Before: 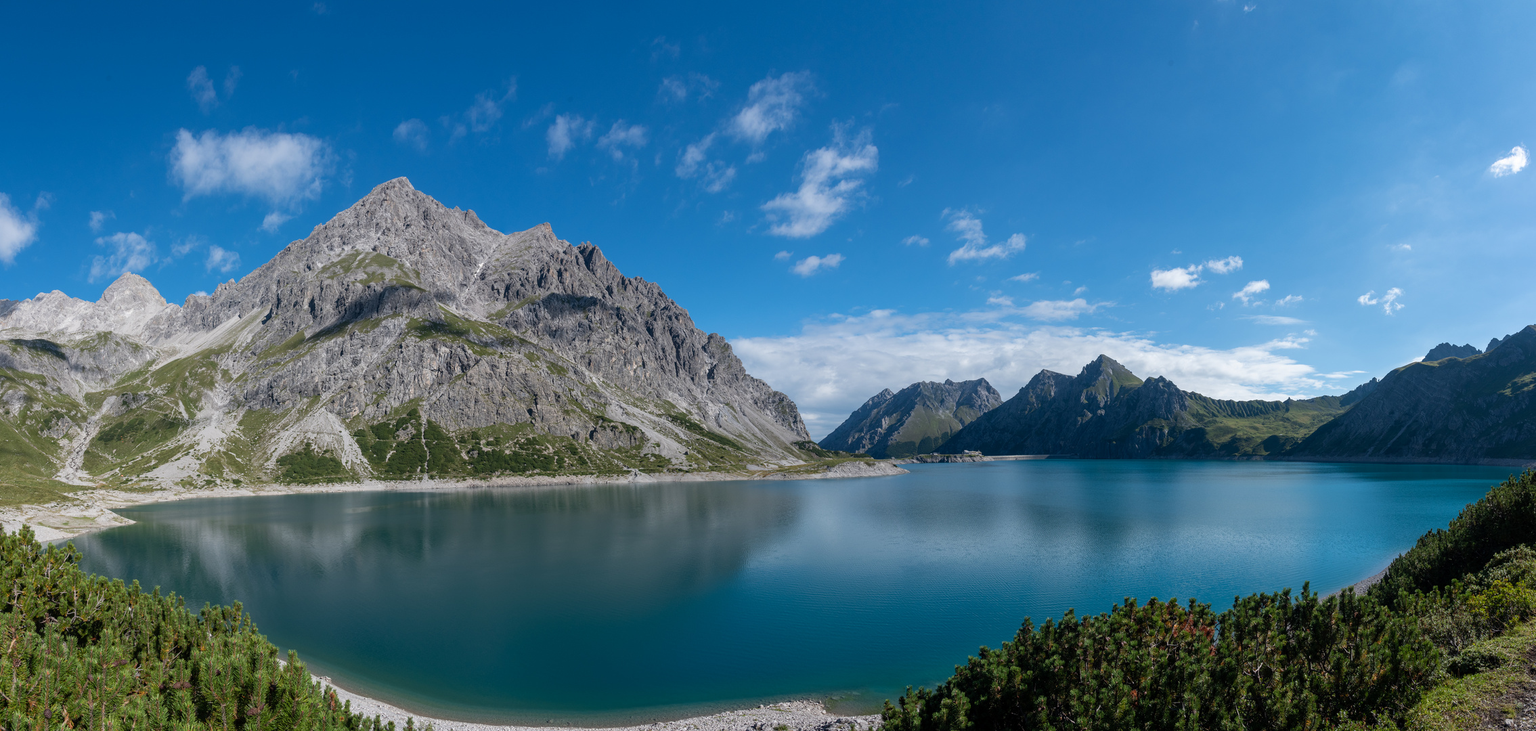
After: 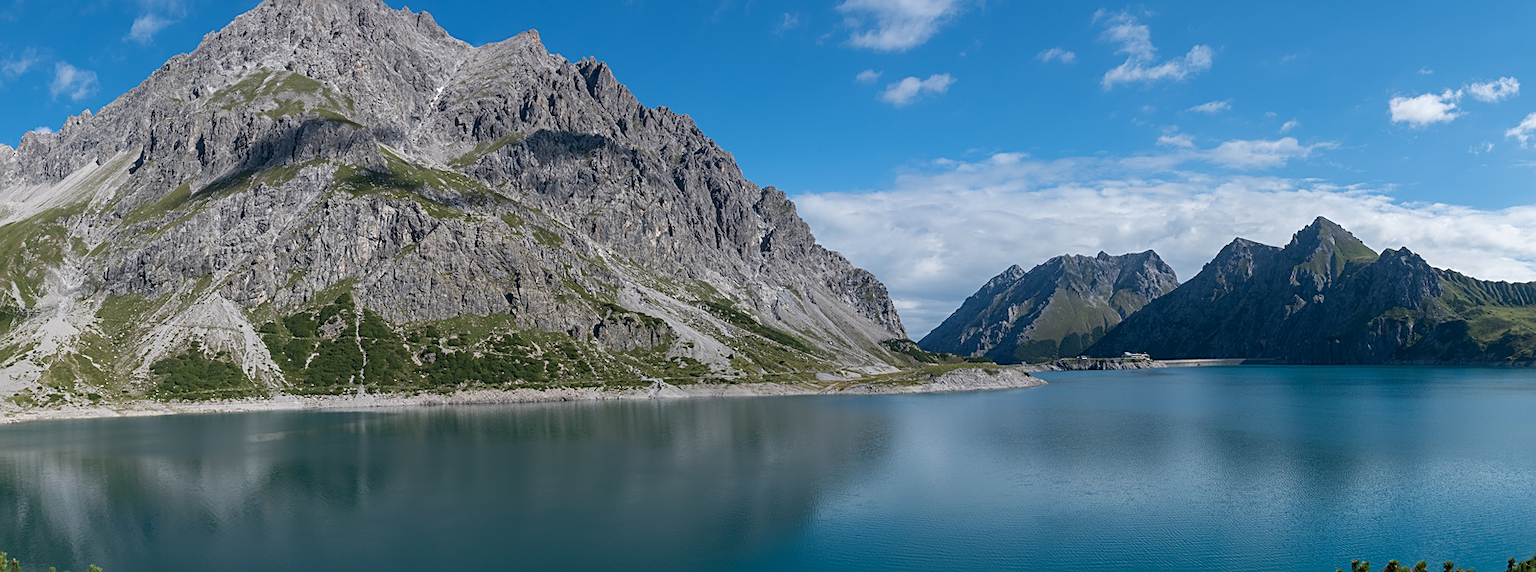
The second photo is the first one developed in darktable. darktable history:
crop: left 11.123%, top 27.61%, right 18.3%, bottom 17.034%
sharpen: on, module defaults
